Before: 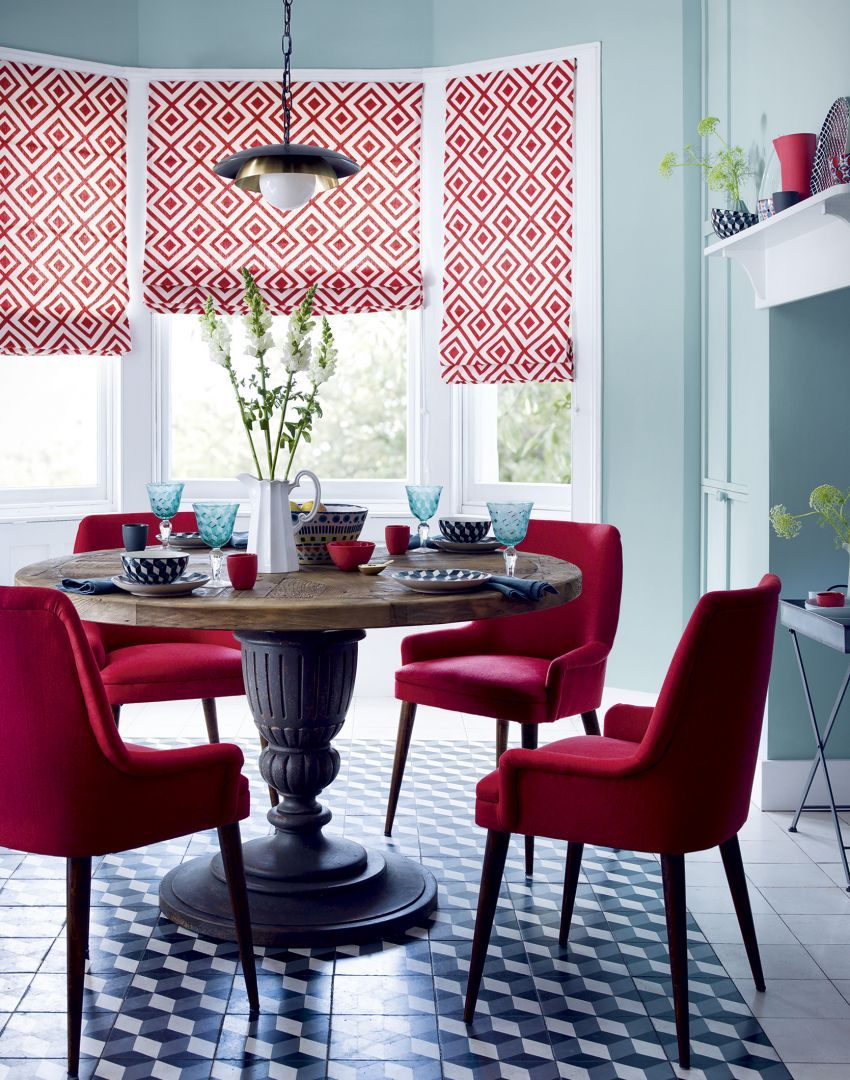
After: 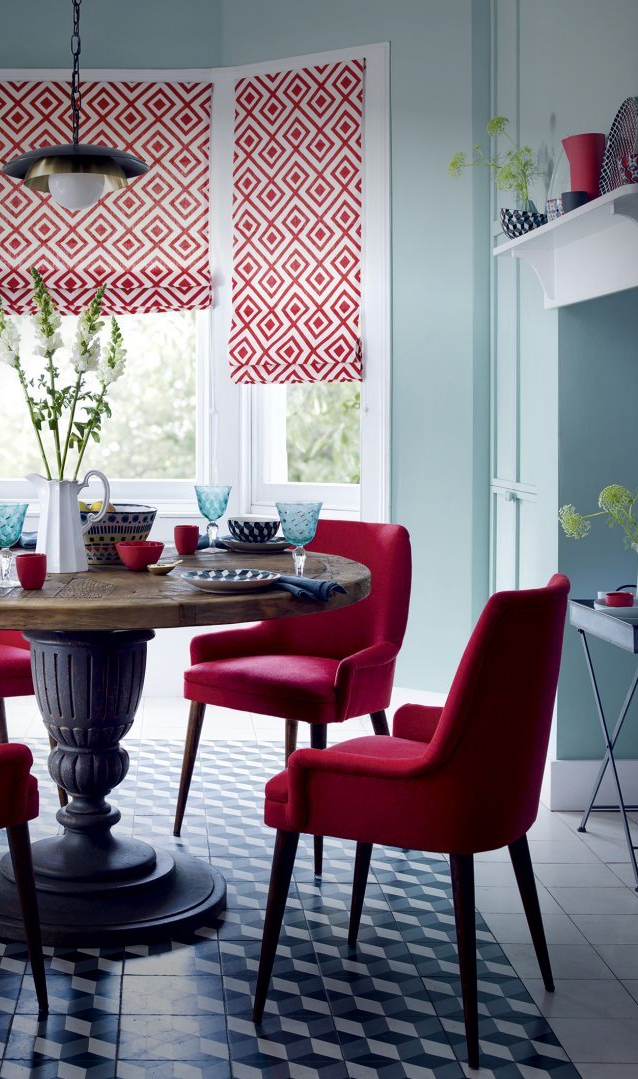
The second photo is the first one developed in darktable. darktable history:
vignetting: fall-off start 71.25%, brightness -0.592, saturation 0.003, width/height ratio 1.333, unbound false
crop and rotate: left 24.856%
